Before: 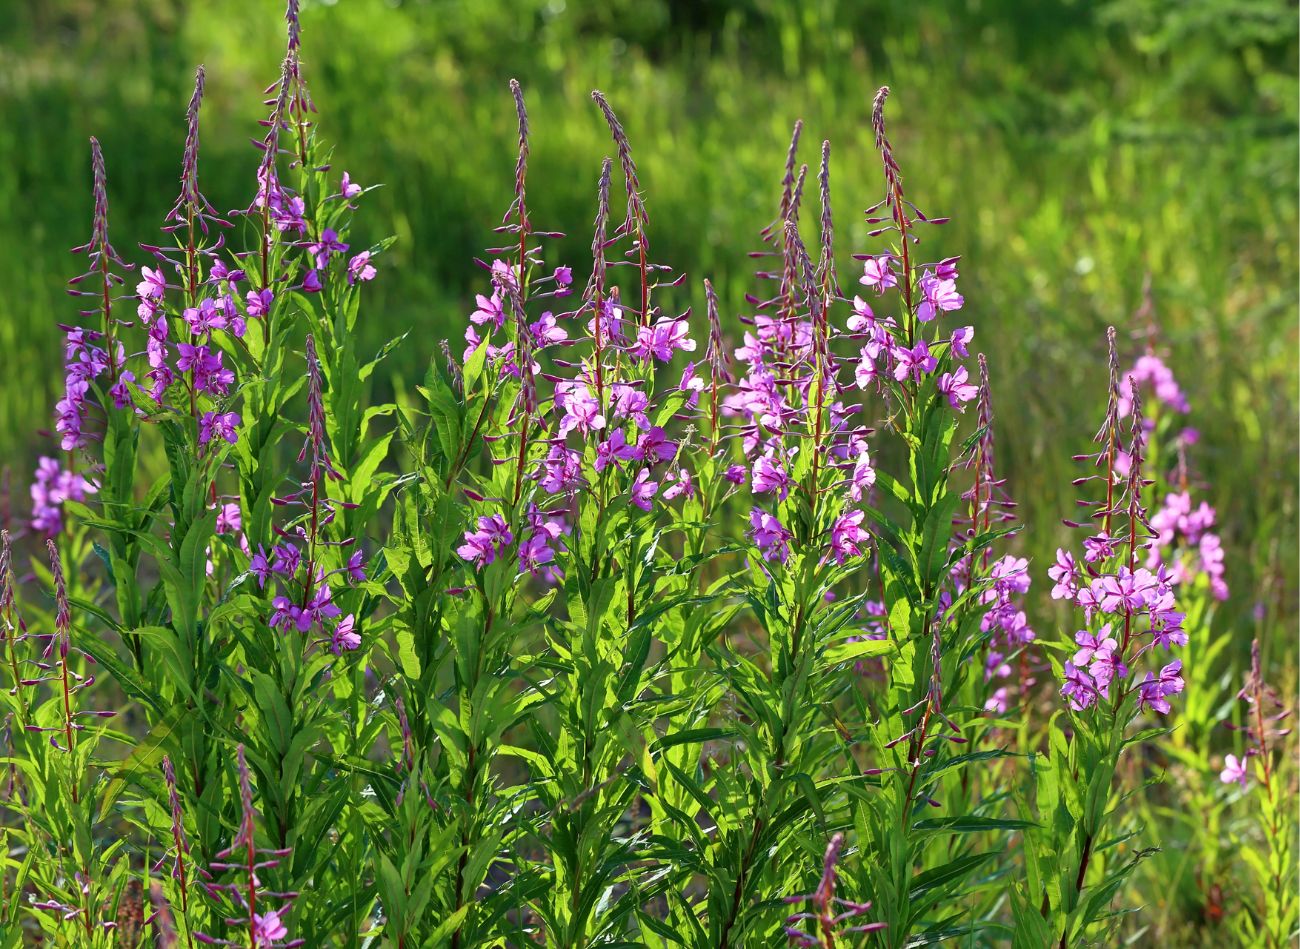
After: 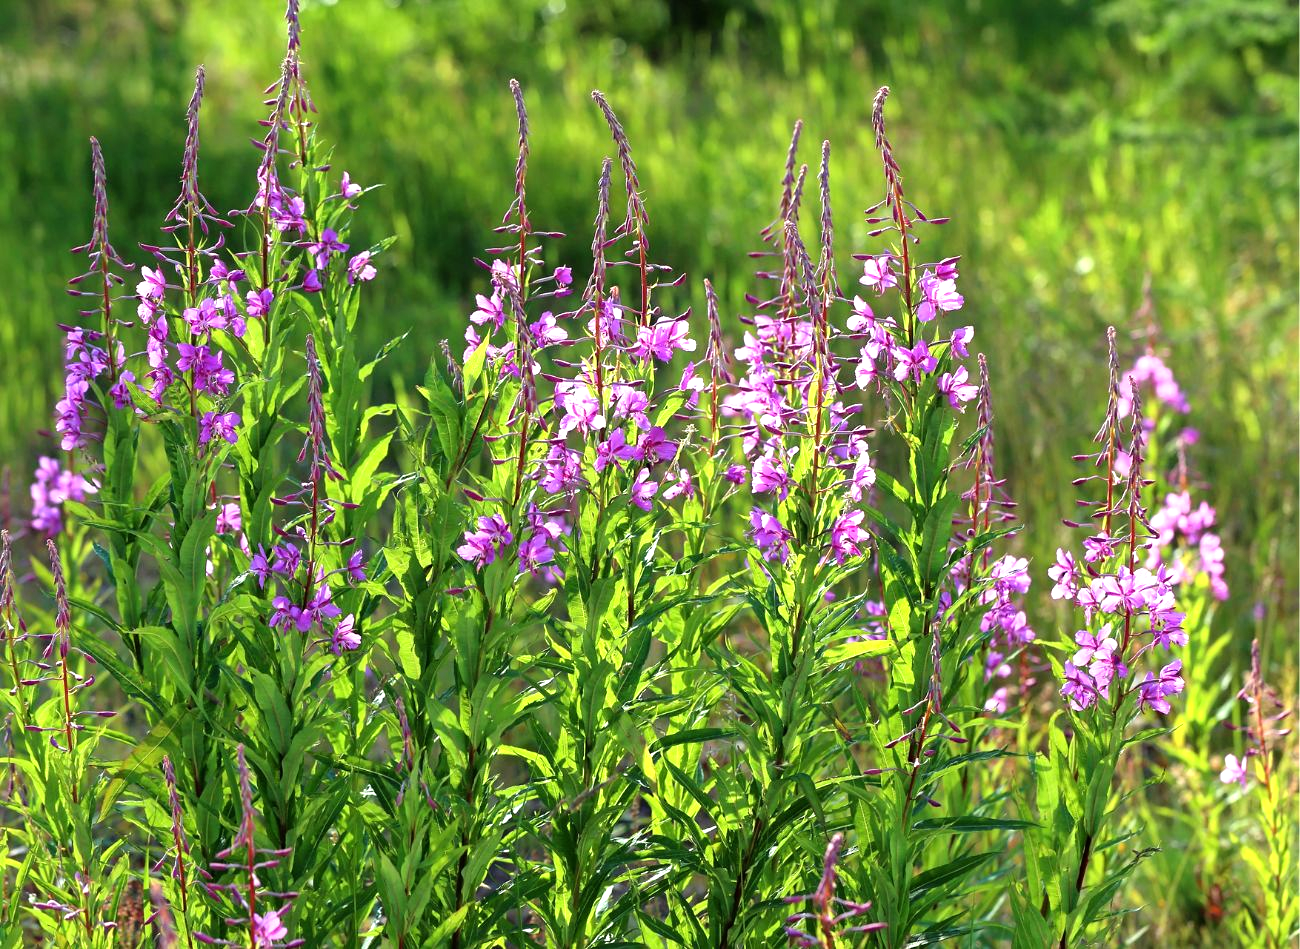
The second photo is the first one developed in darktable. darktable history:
tone equalizer: -8 EV -0.754 EV, -7 EV -0.733 EV, -6 EV -0.64 EV, -5 EV -0.411 EV, -3 EV 0.365 EV, -2 EV 0.6 EV, -1 EV 0.691 EV, +0 EV 0.771 EV
